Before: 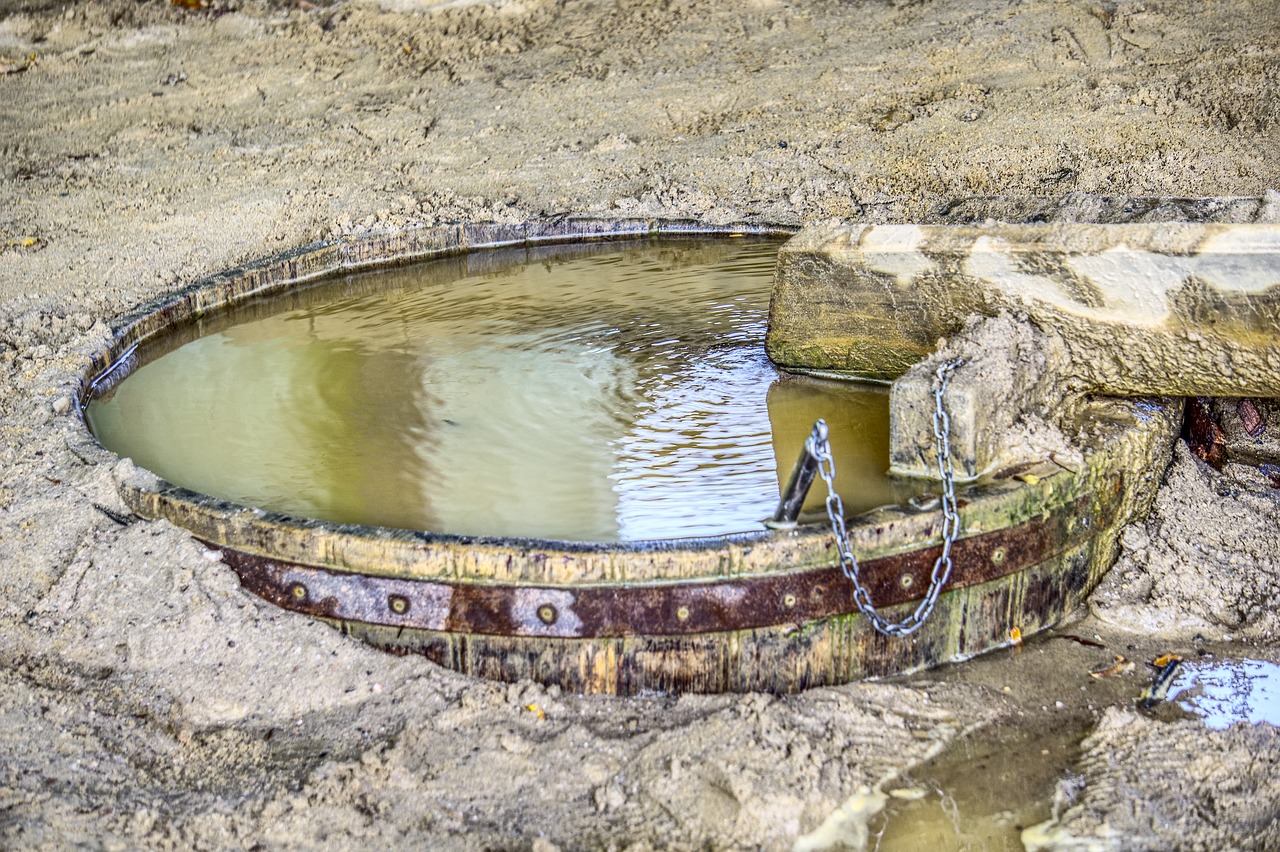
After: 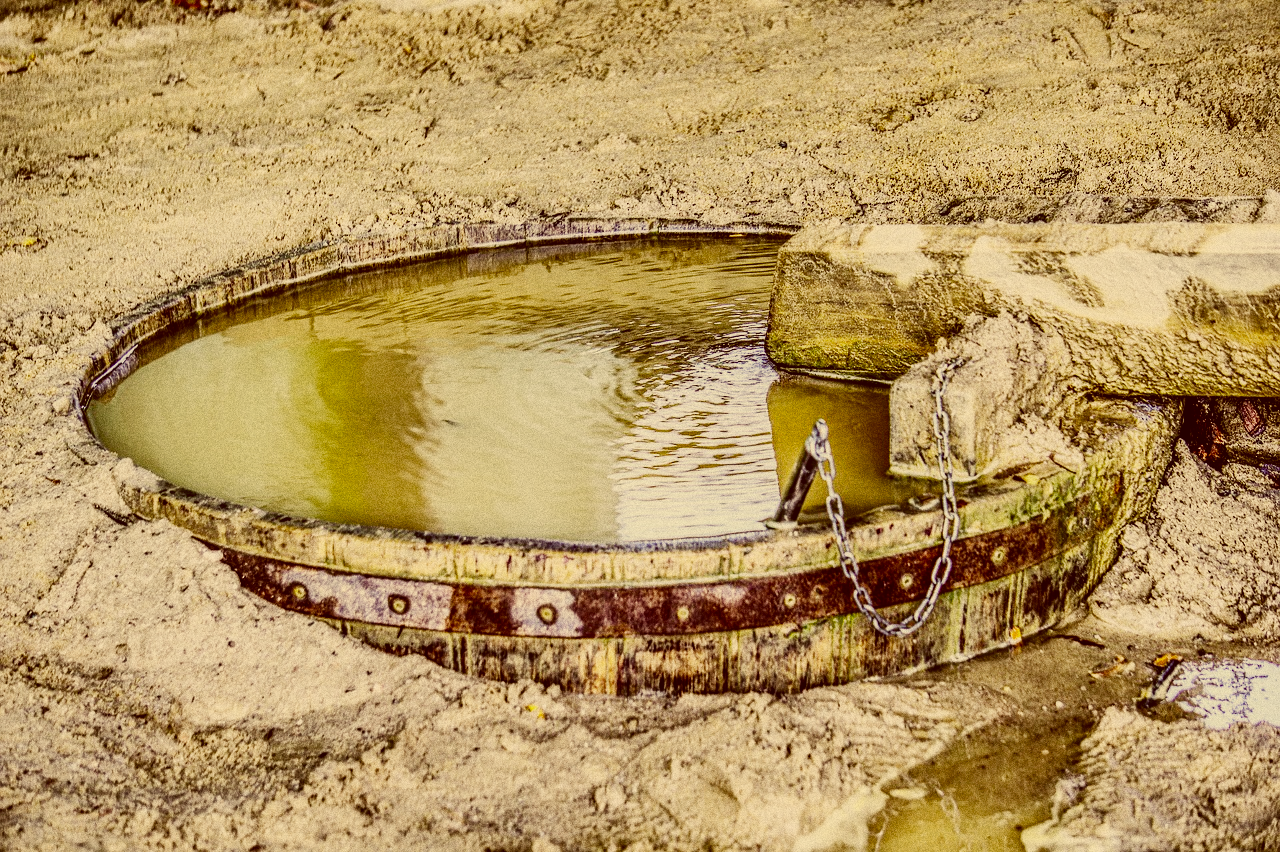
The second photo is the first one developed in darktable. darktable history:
sigmoid: contrast 1.69, skew -0.23, preserve hue 0%, red attenuation 0.1, red rotation 0.035, green attenuation 0.1, green rotation -0.017, blue attenuation 0.15, blue rotation -0.052, base primaries Rec2020
color correction: highlights a* 1.12, highlights b* 24.26, shadows a* 15.58, shadows b* 24.26
grain: coarseness 0.09 ISO, strength 40%
shadows and highlights: shadows 4.1, highlights -17.6, soften with gaussian
